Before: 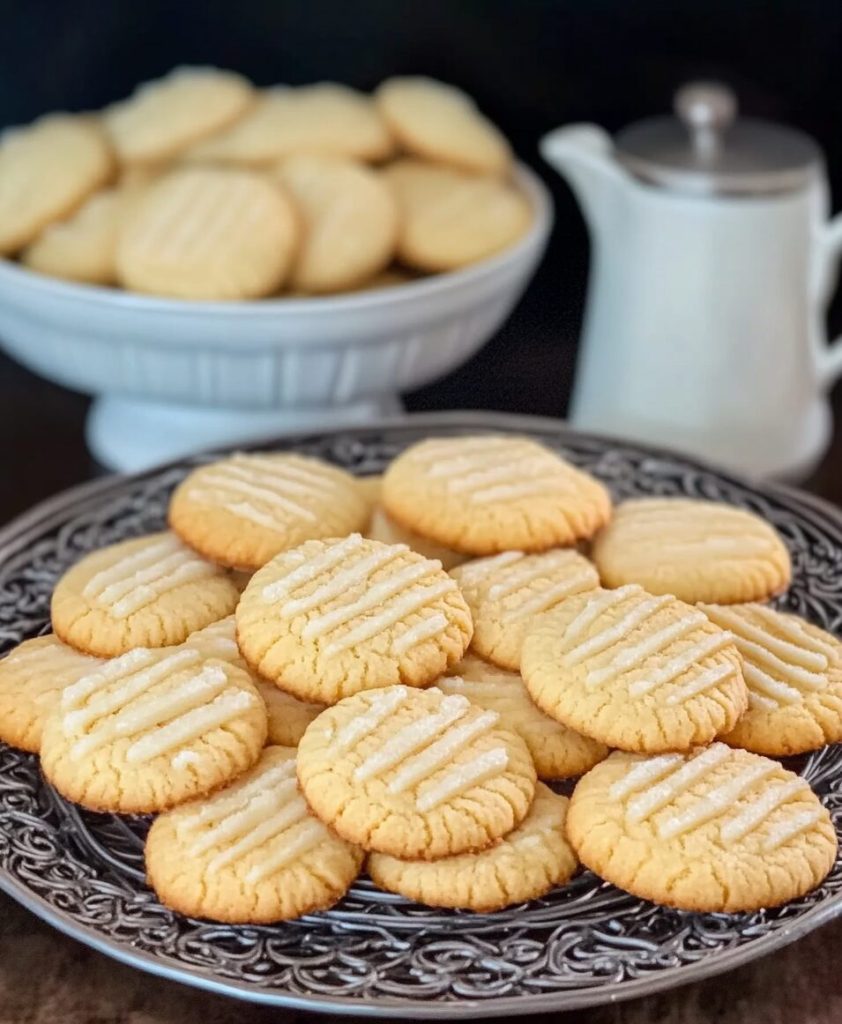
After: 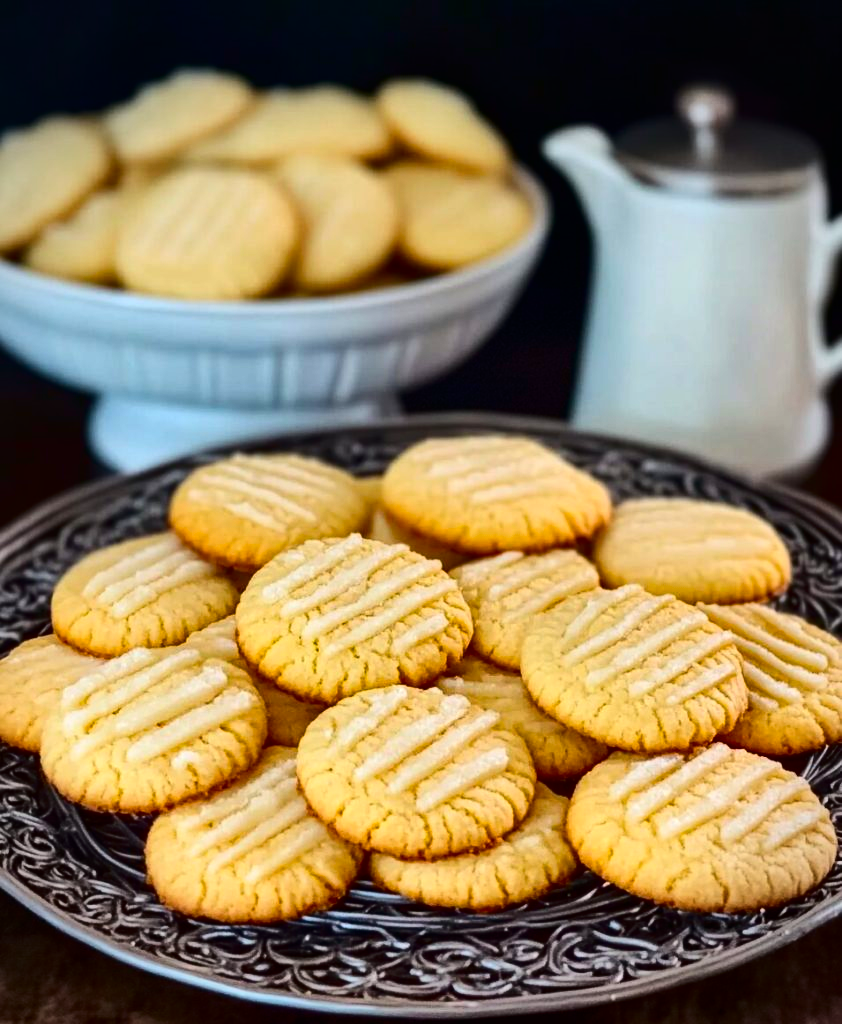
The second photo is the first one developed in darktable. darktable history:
contrast brightness saturation: contrast 0.24, brightness -0.24, saturation 0.14
shadows and highlights: low approximation 0.01, soften with gaussian
vignetting: fall-off radius 60.92%
exposure: black level correction -0.005, exposure 0.054 EV, compensate highlight preservation false
color balance rgb: perceptual saturation grading › global saturation 20%, global vibrance 20%
